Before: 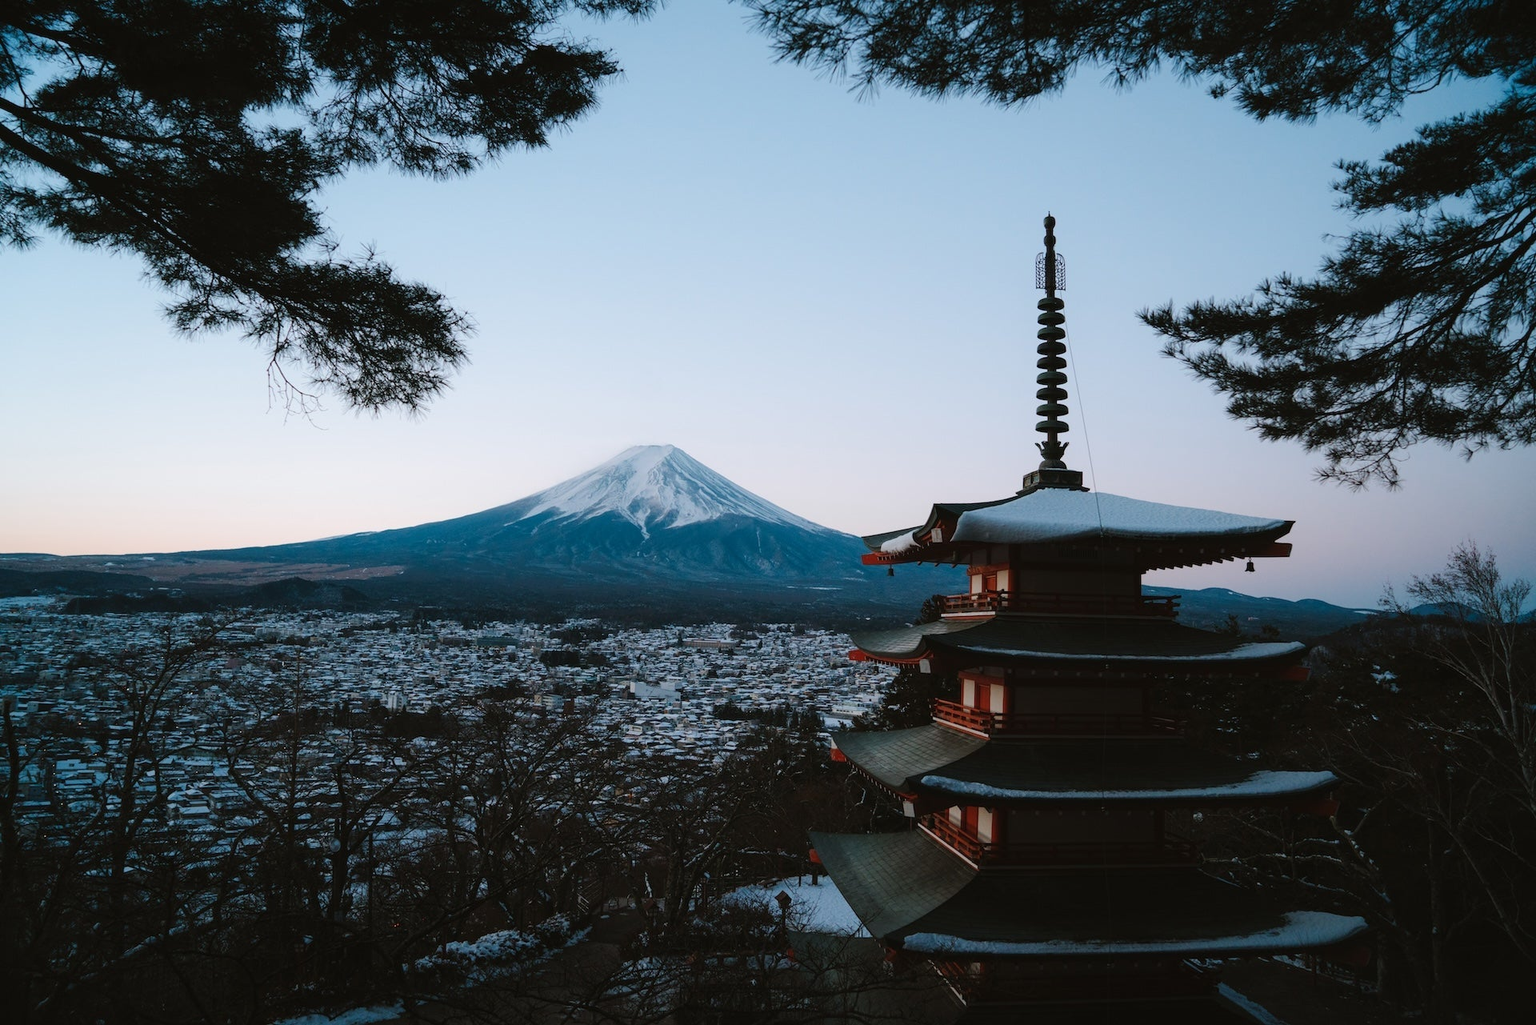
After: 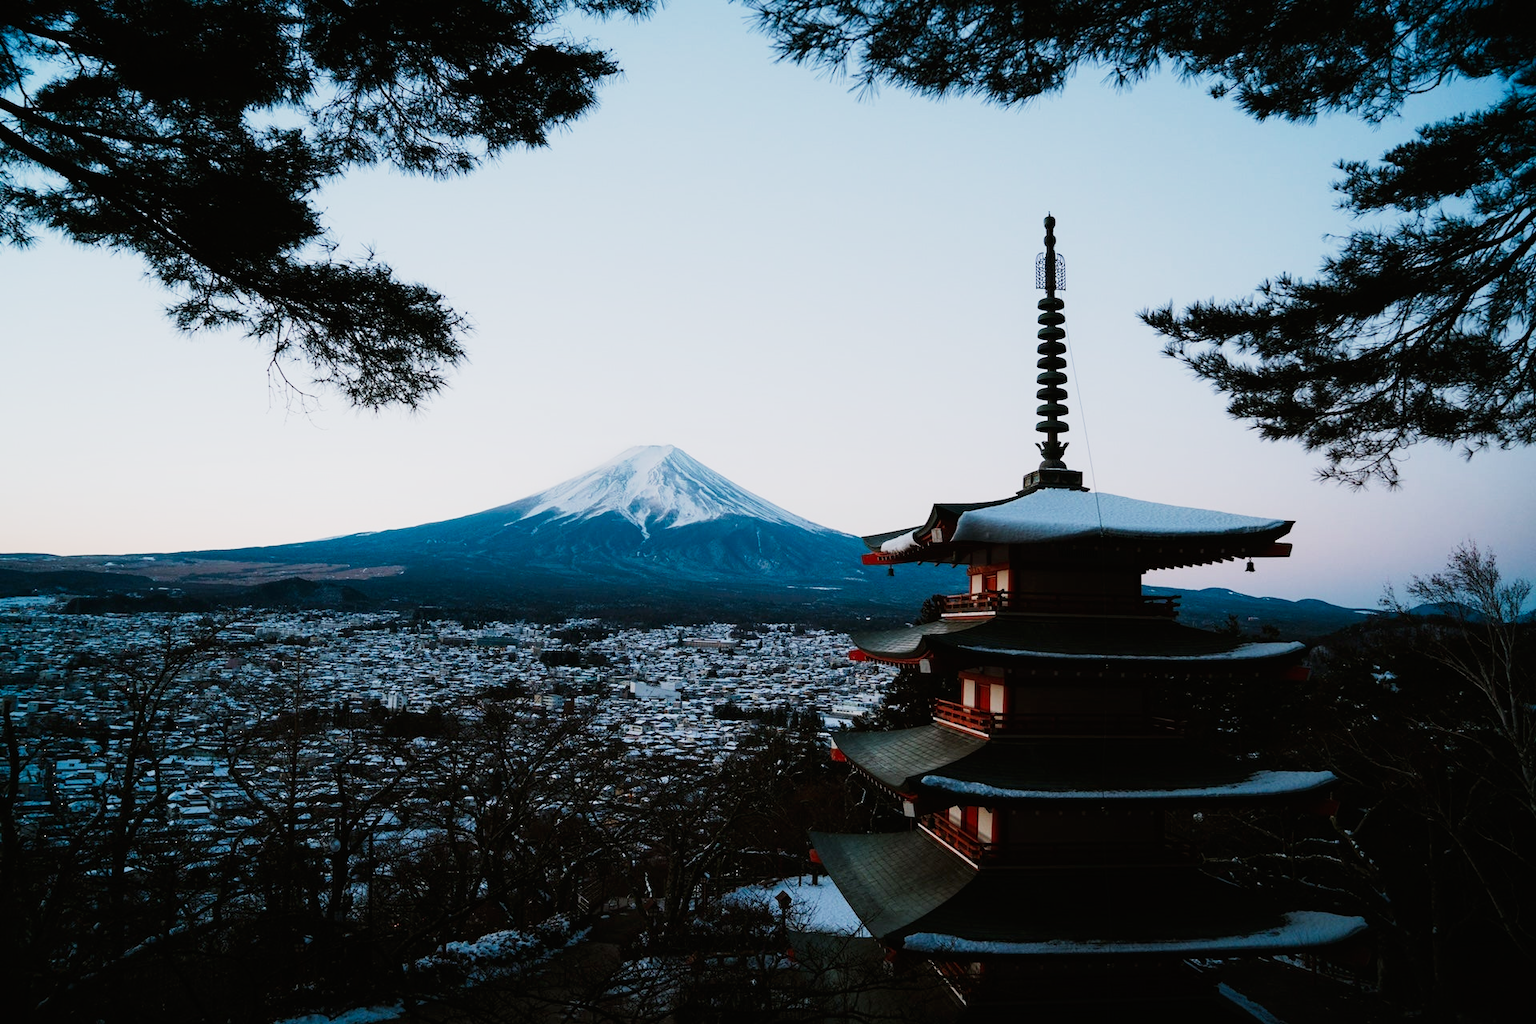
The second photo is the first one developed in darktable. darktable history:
tone curve: curves: ch0 [(0, 0) (0.078, 0.029) (0.265, 0.241) (0.507, 0.56) (0.744, 0.826) (1, 0.948)]; ch1 [(0, 0) (0.346, 0.307) (0.418, 0.383) (0.46, 0.439) (0.482, 0.493) (0.502, 0.5) (0.517, 0.506) (0.55, 0.557) (0.601, 0.637) (0.666, 0.7) (1, 1)]; ch2 [(0, 0) (0.346, 0.34) (0.431, 0.45) (0.485, 0.494) (0.5, 0.498) (0.508, 0.499) (0.532, 0.546) (0.579, 0.628) (0.625, 0.668) (1, 1)], preserve colors none
sharpen: radius 5.345, amount 0.313, threshold 26.042
